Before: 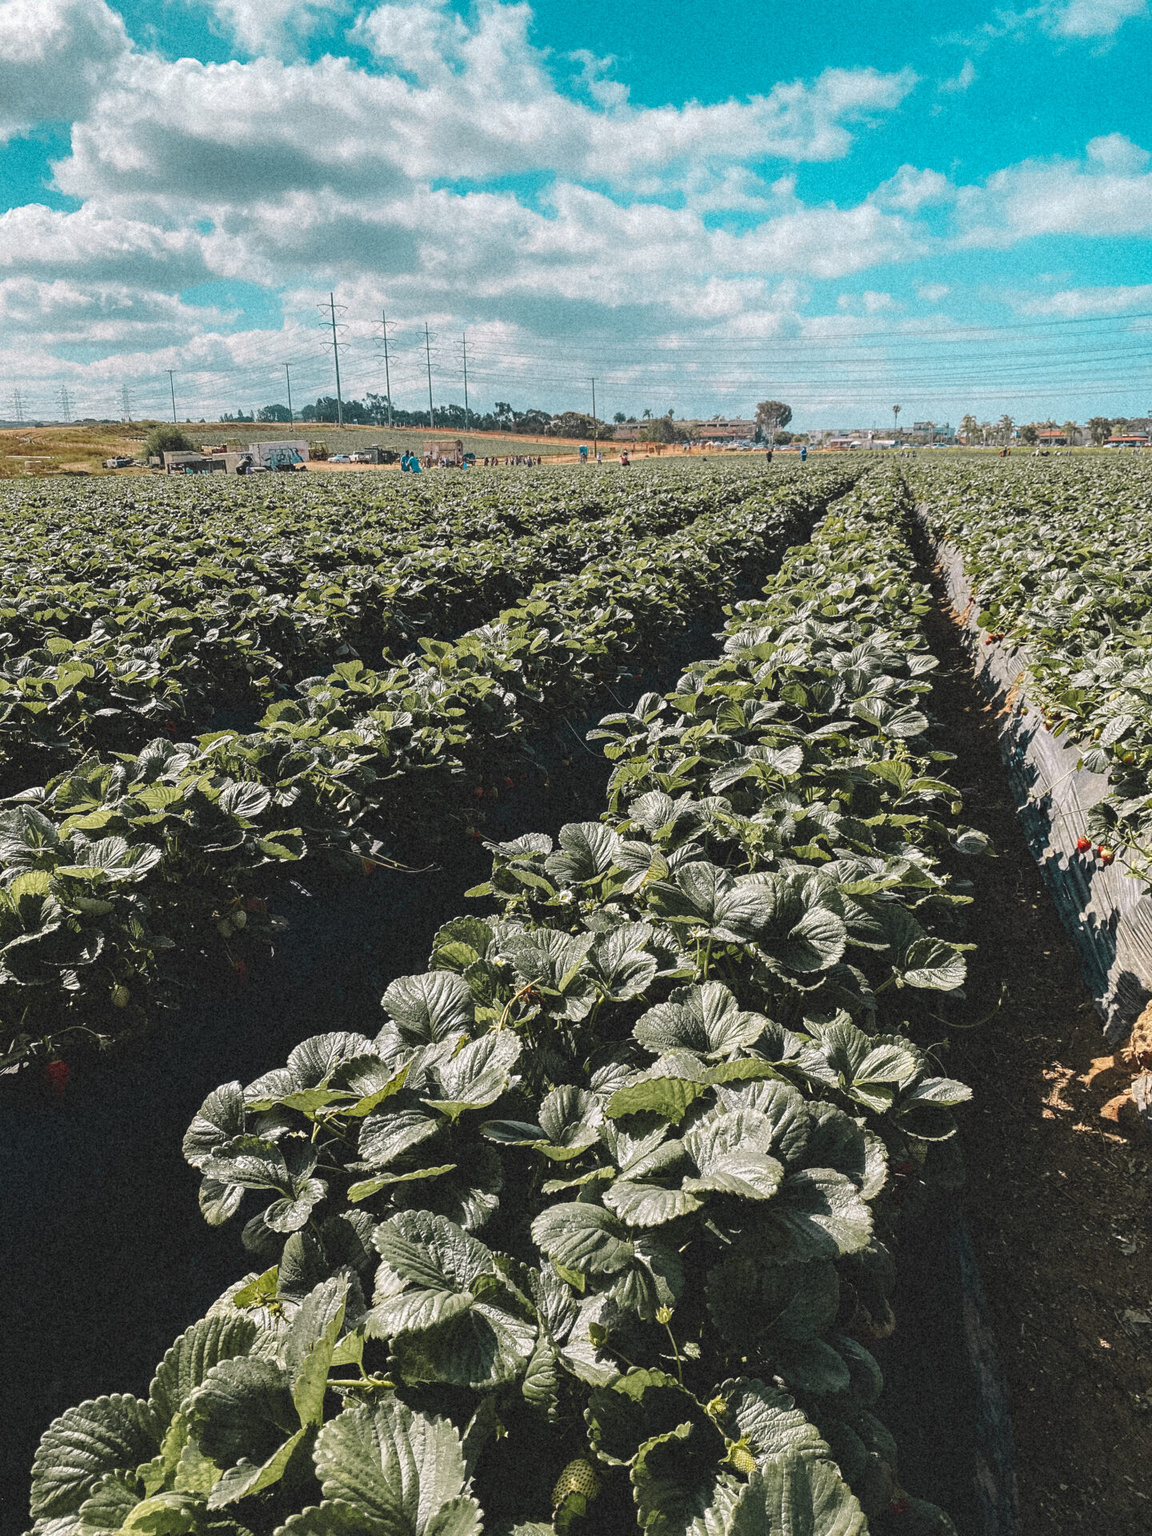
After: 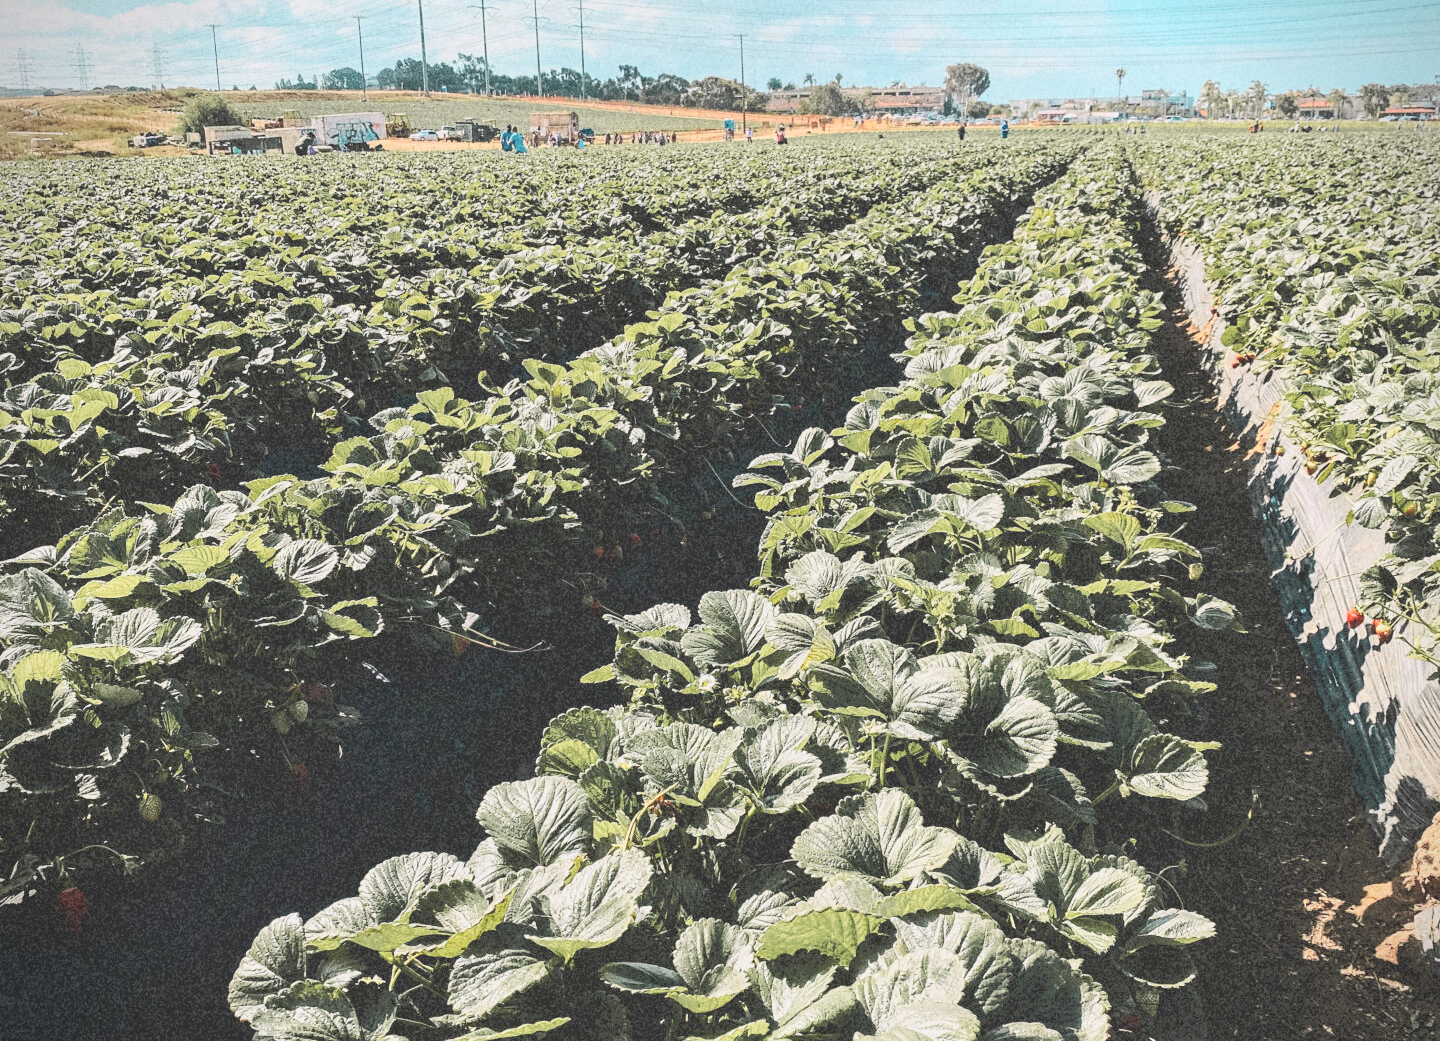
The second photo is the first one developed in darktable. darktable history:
crop and rotate: top 22.819%, bottom 22.959%
vignetting: fall-off start 91.39%
base curve: curves: ch0 [(0, 0) (0.088, 0.125) (0.176, 0.251) (0.354, 0.501) (0.613, 0.749) (1, 0.877)]
contrast brightness saturation: saturation -0.06
tone curve: curves: ch0 [(0, 0) (0.003, 0.055) (0.011, 0.111) (0.025, 0.126) (0.044, 0.169) (0.069, 0.215) (0.1, 0.199) (0.136, 0.207) (0.177, 0.259) (0.224, 0.327) (0.277, 0.361) (0.335, 0.431) (0.399, 0.501) (0.468, 0.589) (0.543, 0.683) (0.623, 0.73) (0.709, 0.796) (0.801, 0.863) (0.898, 0.921) (1, 1)], color space Lab, independent channels, preserve colors none
